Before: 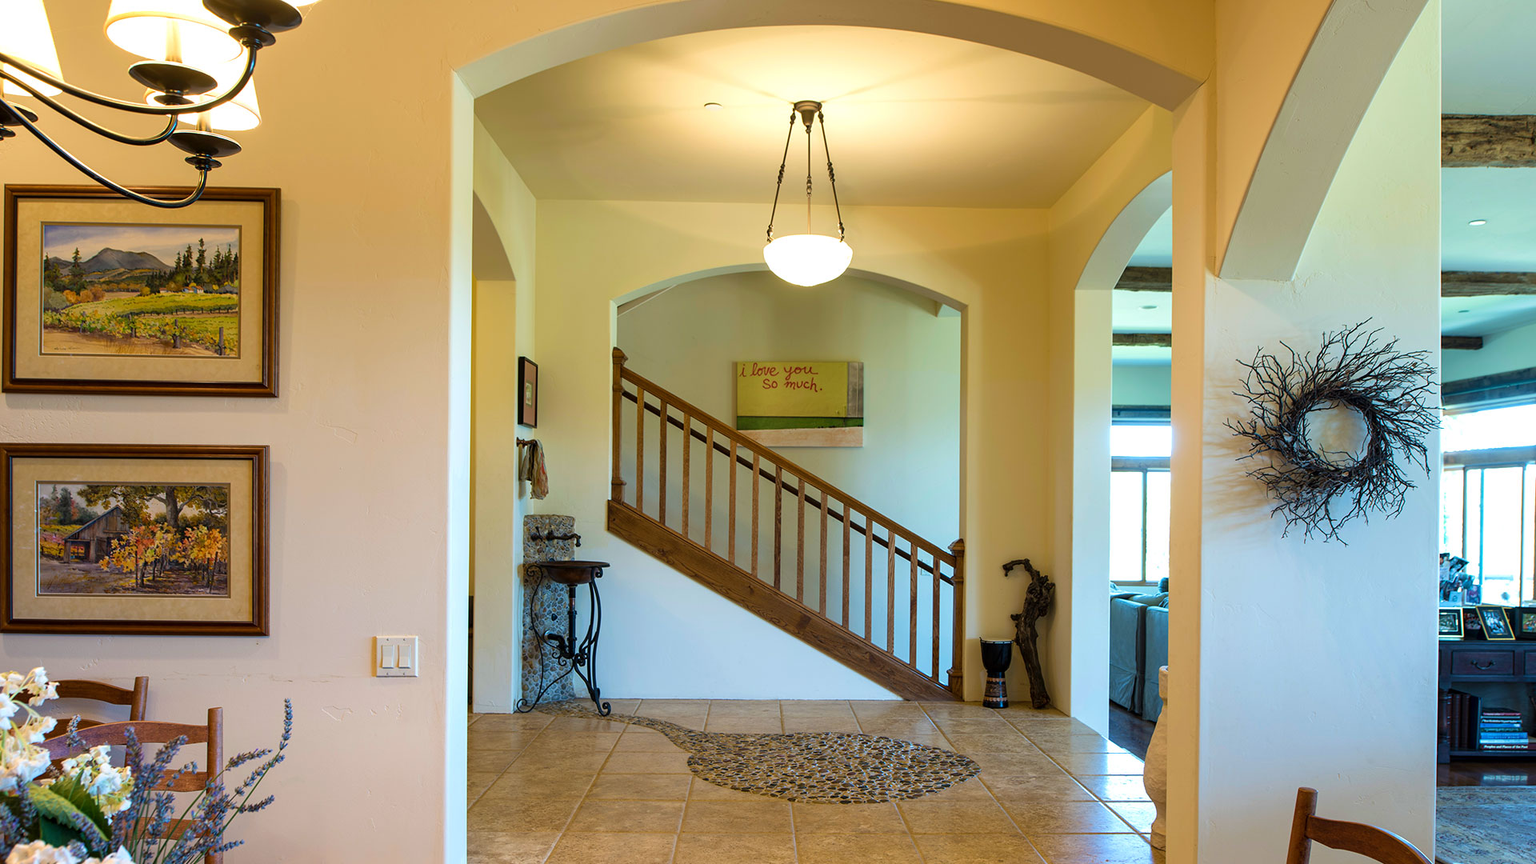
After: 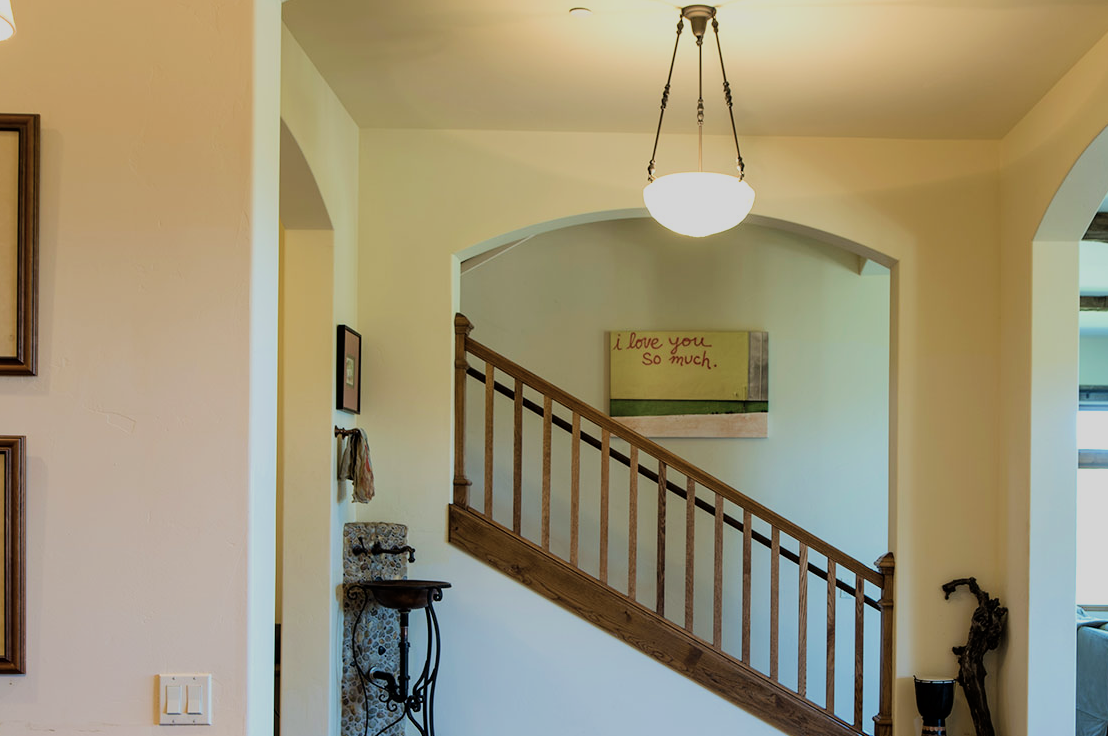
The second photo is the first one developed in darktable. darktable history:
contrast brightness saturation: contrast 0.06, brightness -0.01, saturation -0.23
filmic rgb: black relative exposure -8.42 EV, white relative exposure 4.68 EV, hardness 3.82, color science v6 (2022)
crop: left 16.202%, top 11.208%, right 26.045%, bottom 20.557%
